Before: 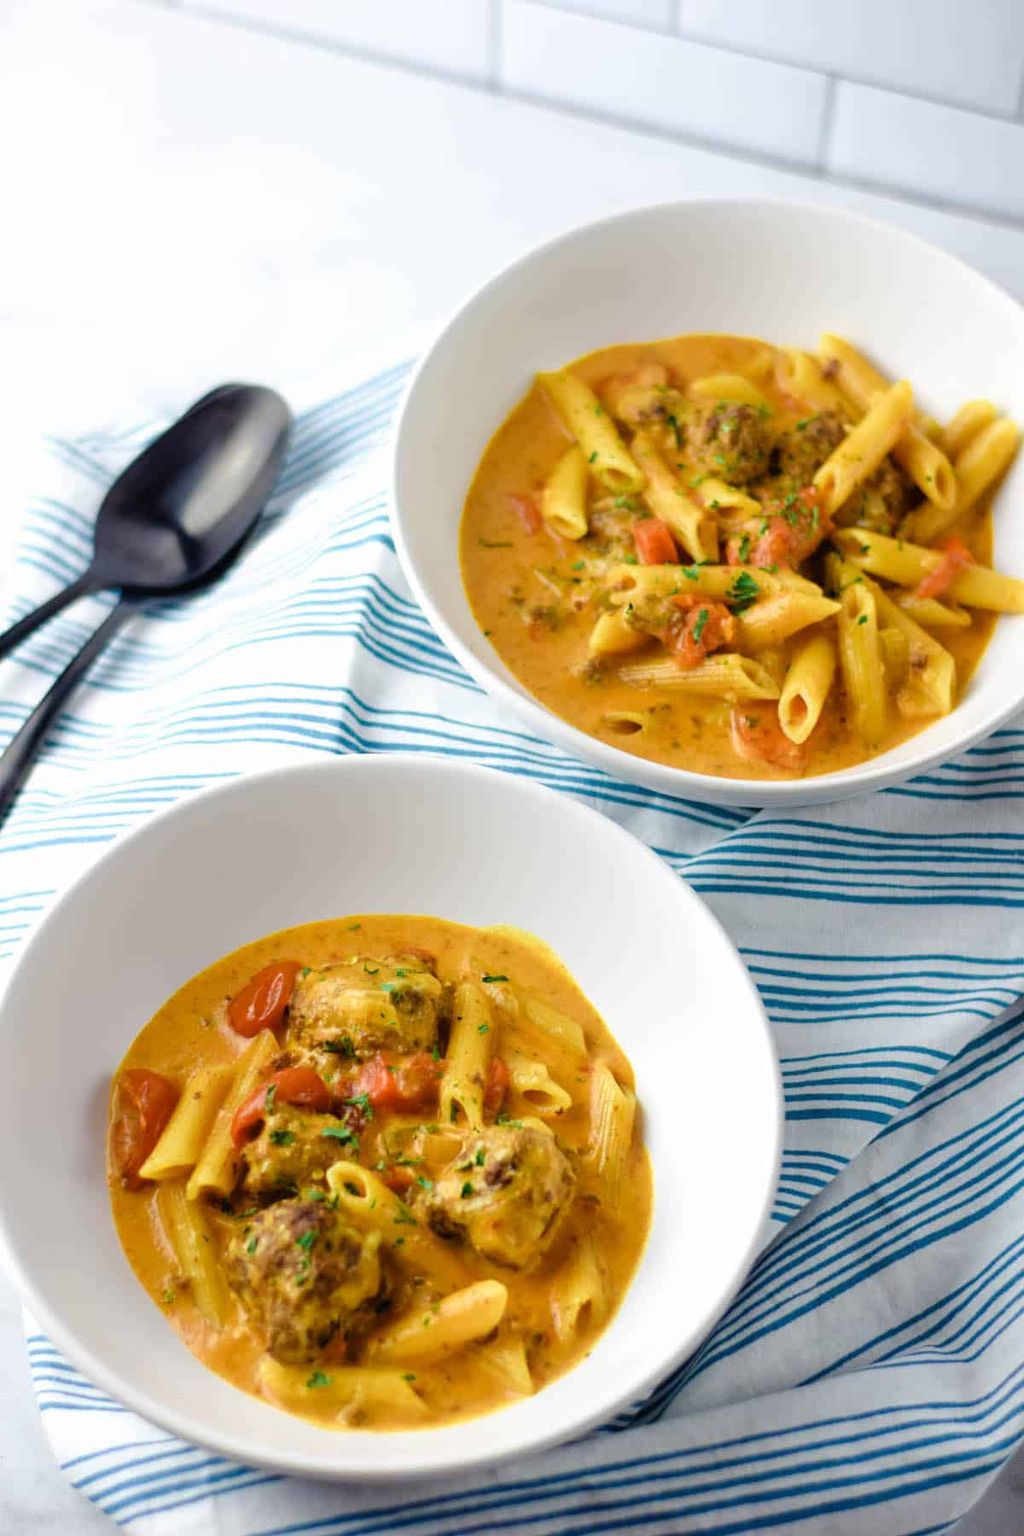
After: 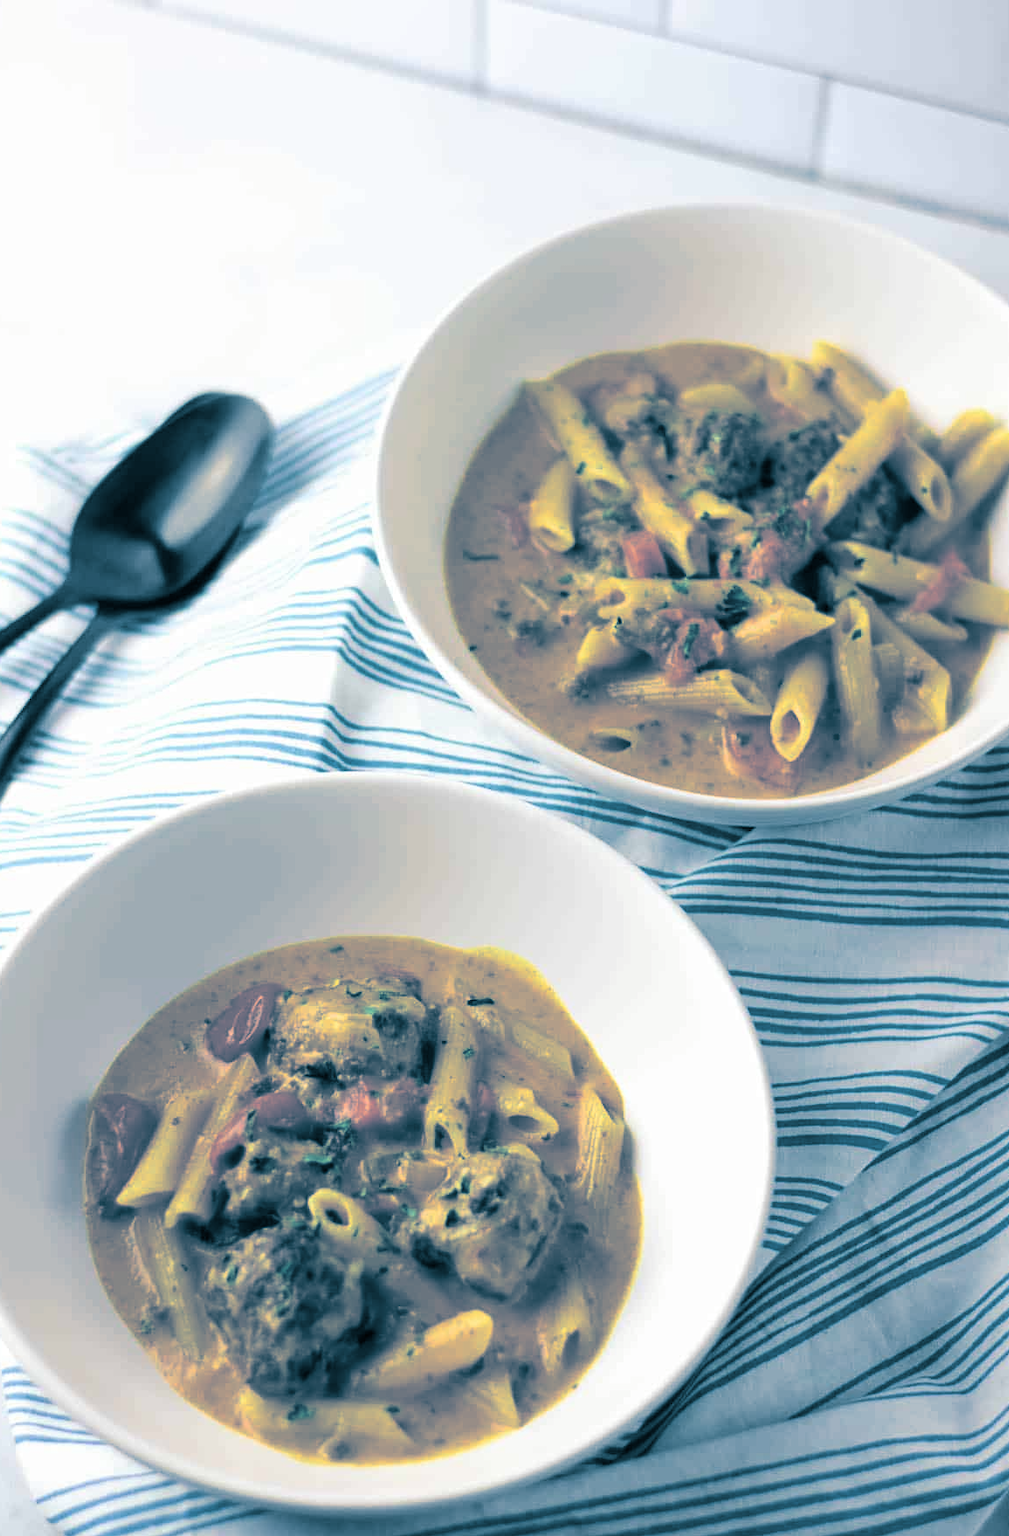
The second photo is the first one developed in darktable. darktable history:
split-toning: shadows › hue 212.4°, balance -70
crop and rotate: left 2.536%, right 1.107%, bottom 2.246%
